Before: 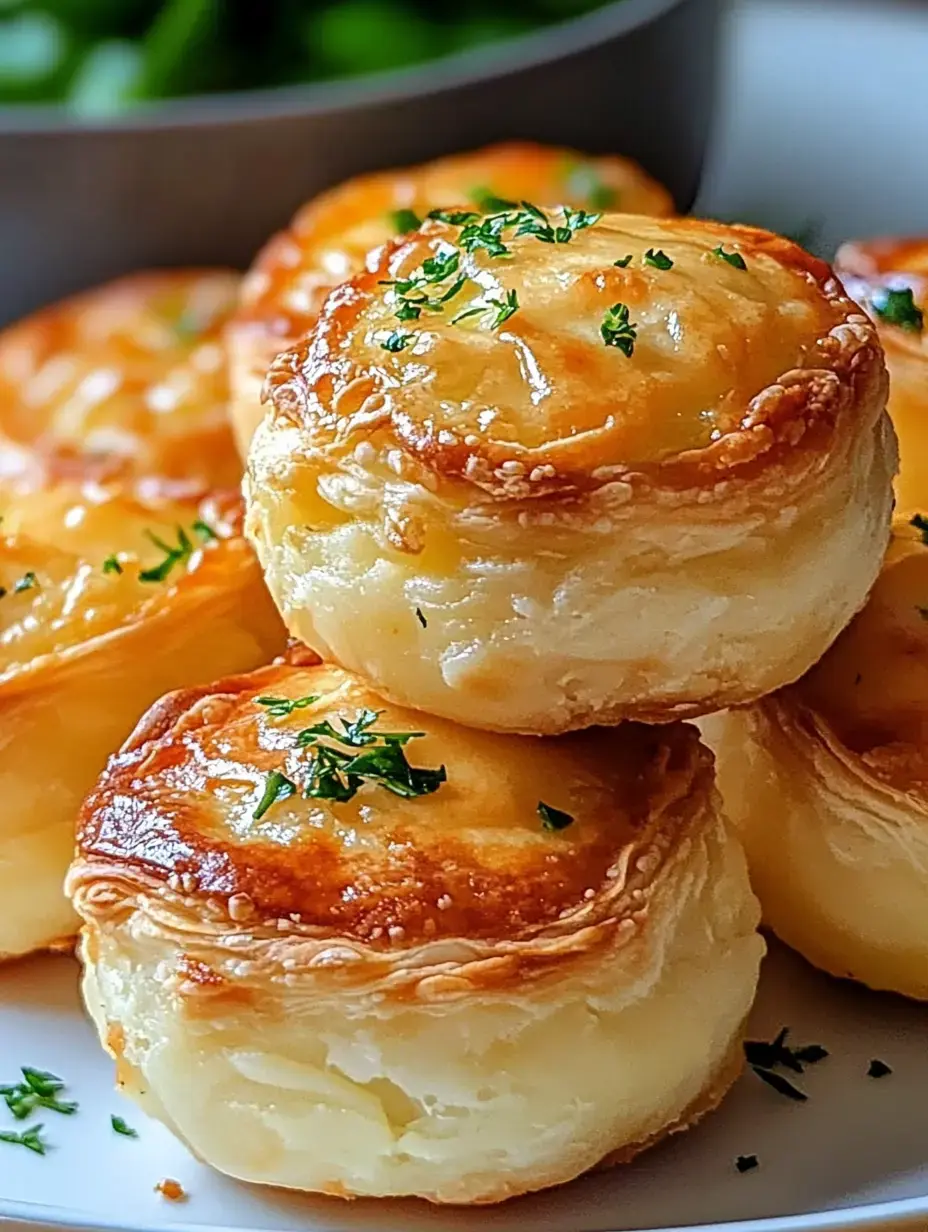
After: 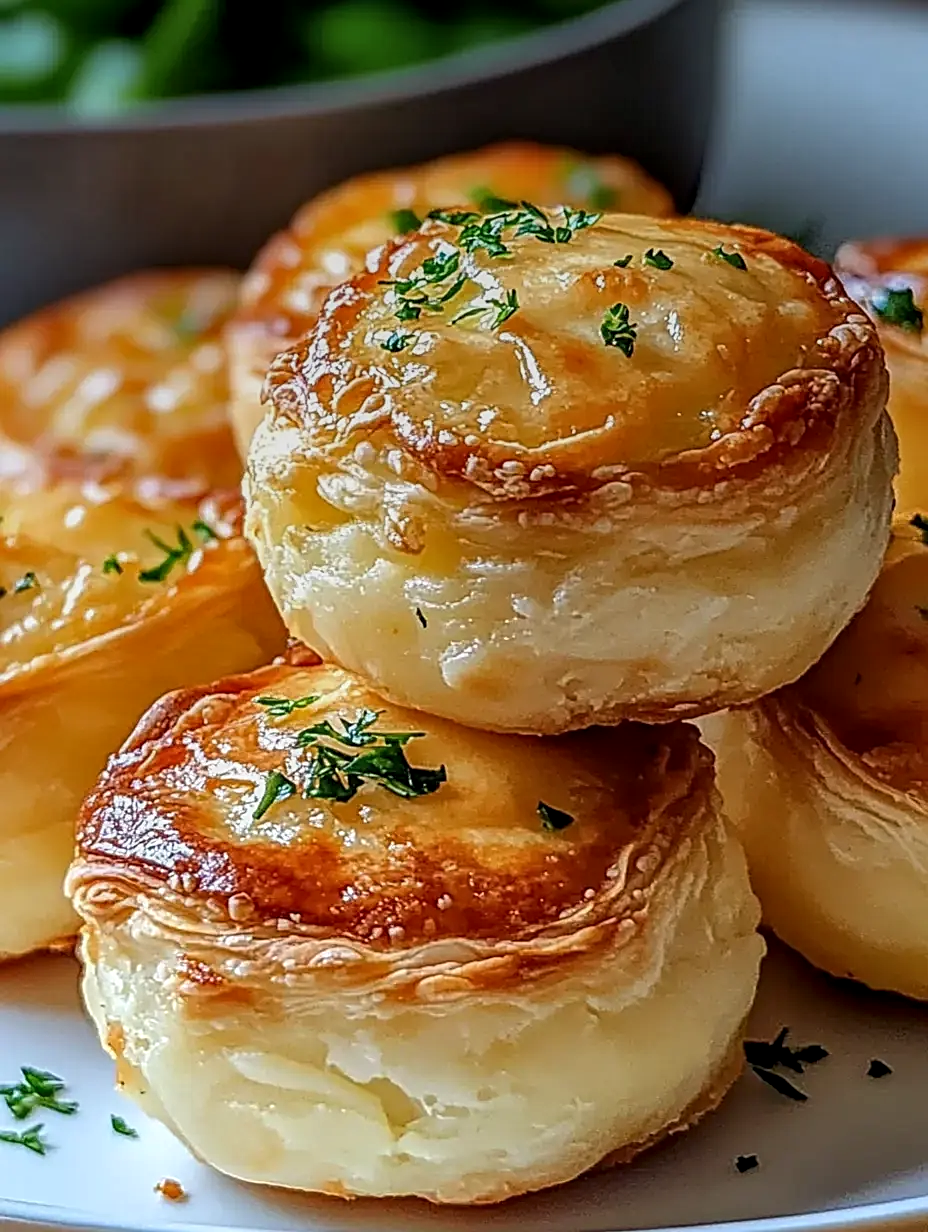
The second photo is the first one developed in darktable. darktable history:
graduated density: rotation -0.352°, offset 57.64
sharpen: on, module defaults
local contrast: on, module defaults
